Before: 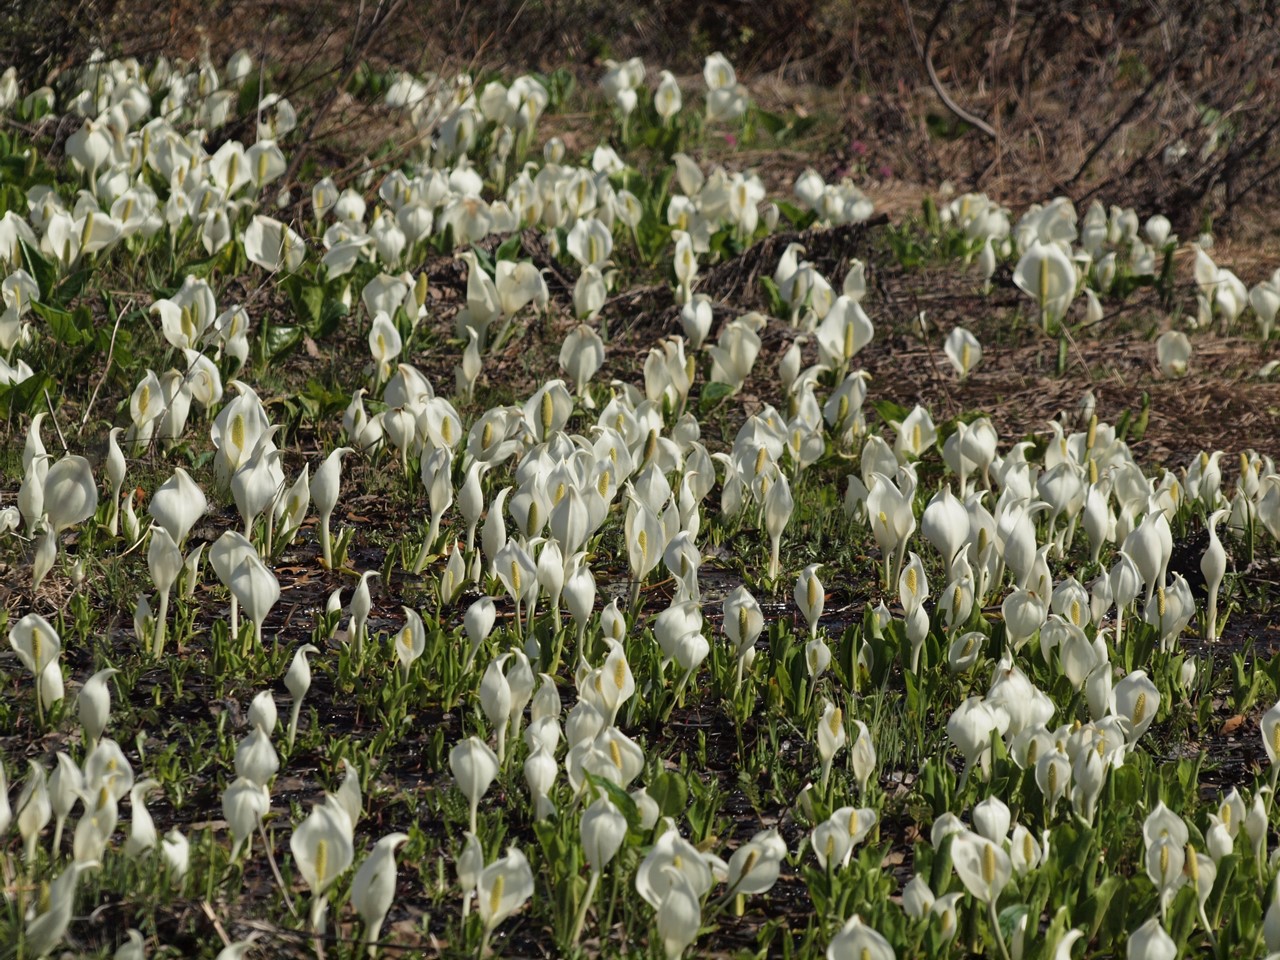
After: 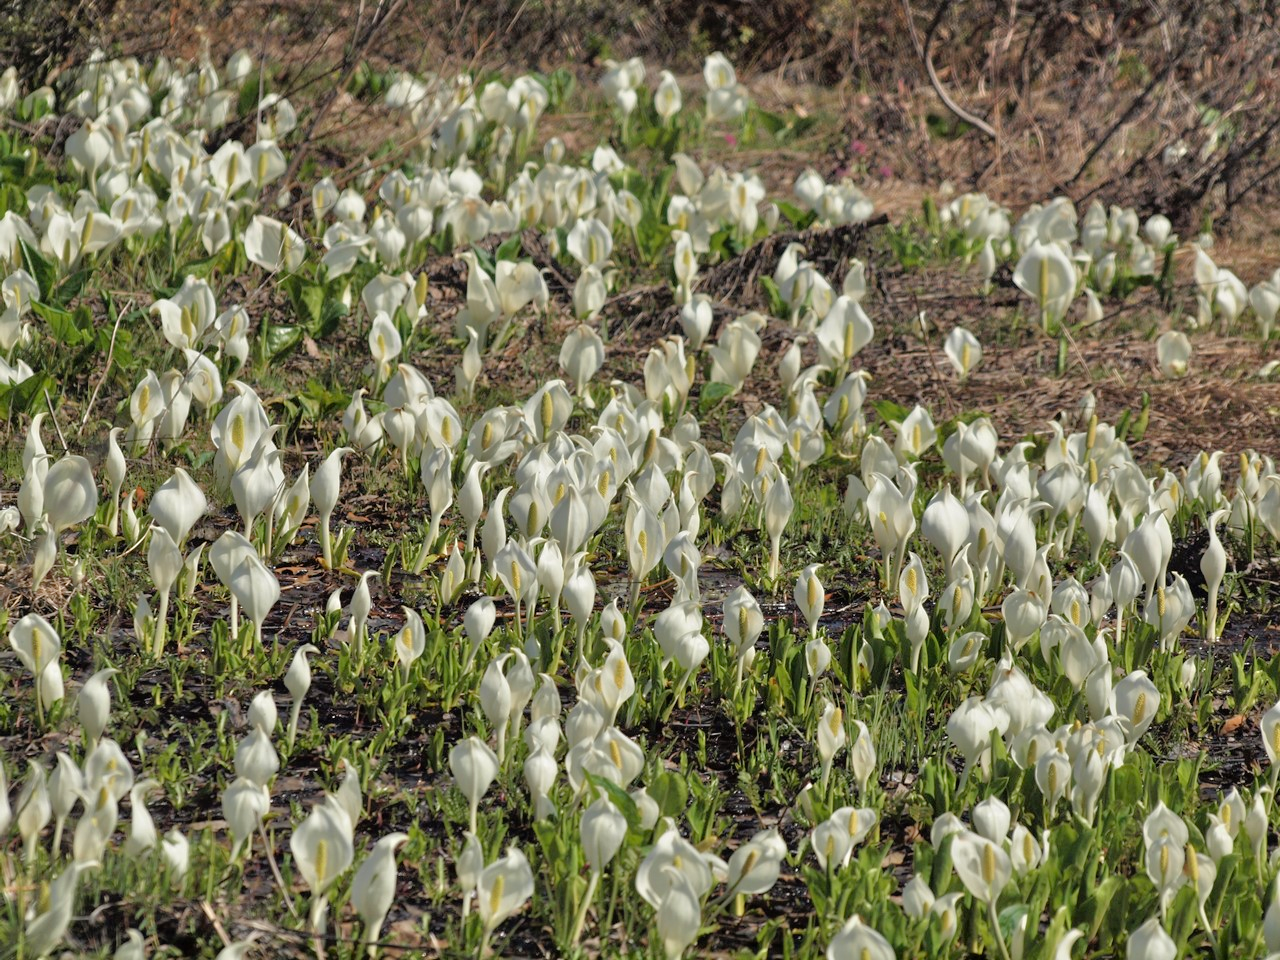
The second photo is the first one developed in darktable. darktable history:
tone equalizer: -7 EV 0.149 EV, -6 EV 0.596 EV, -5 EV 1.19 EV, -4 EV 1.3 EV, -3 EV 1.15 EV, -2 EV 0.6 EV, -1 EV 0.153 EV
